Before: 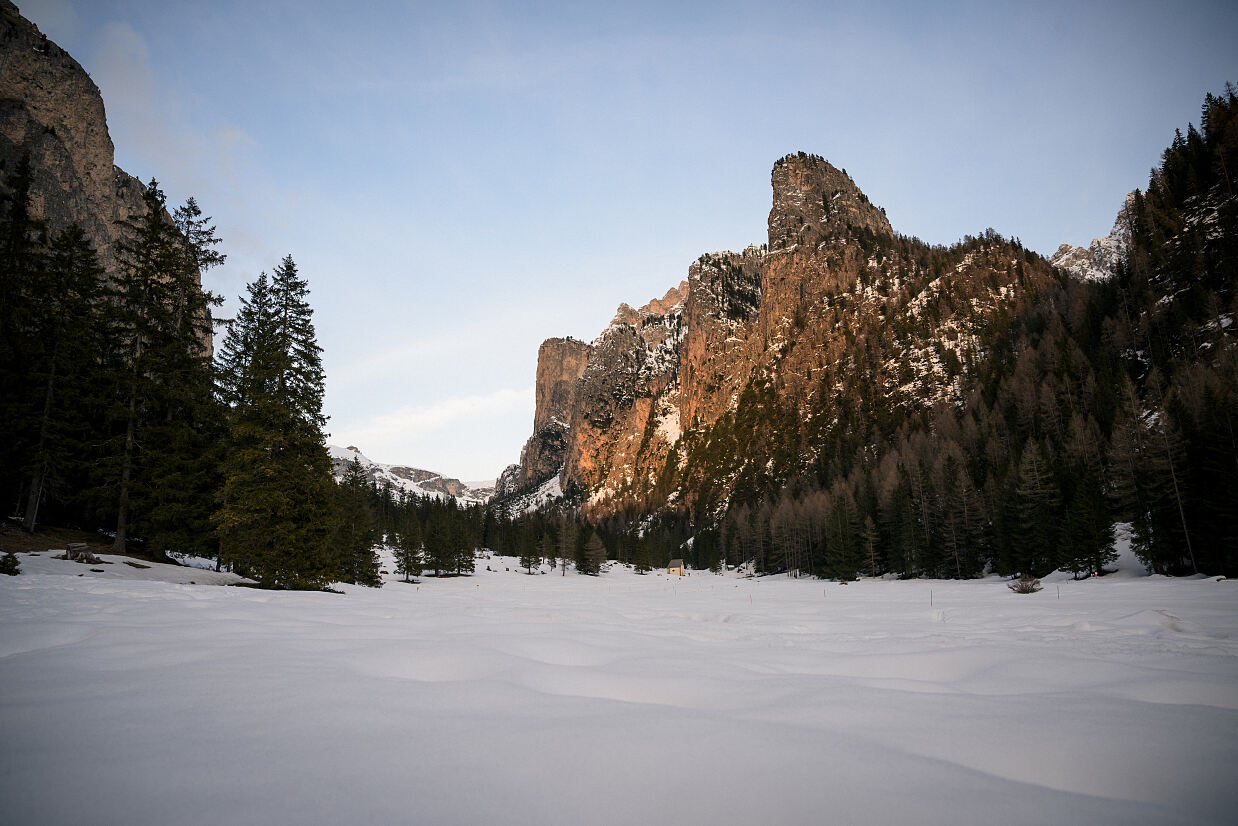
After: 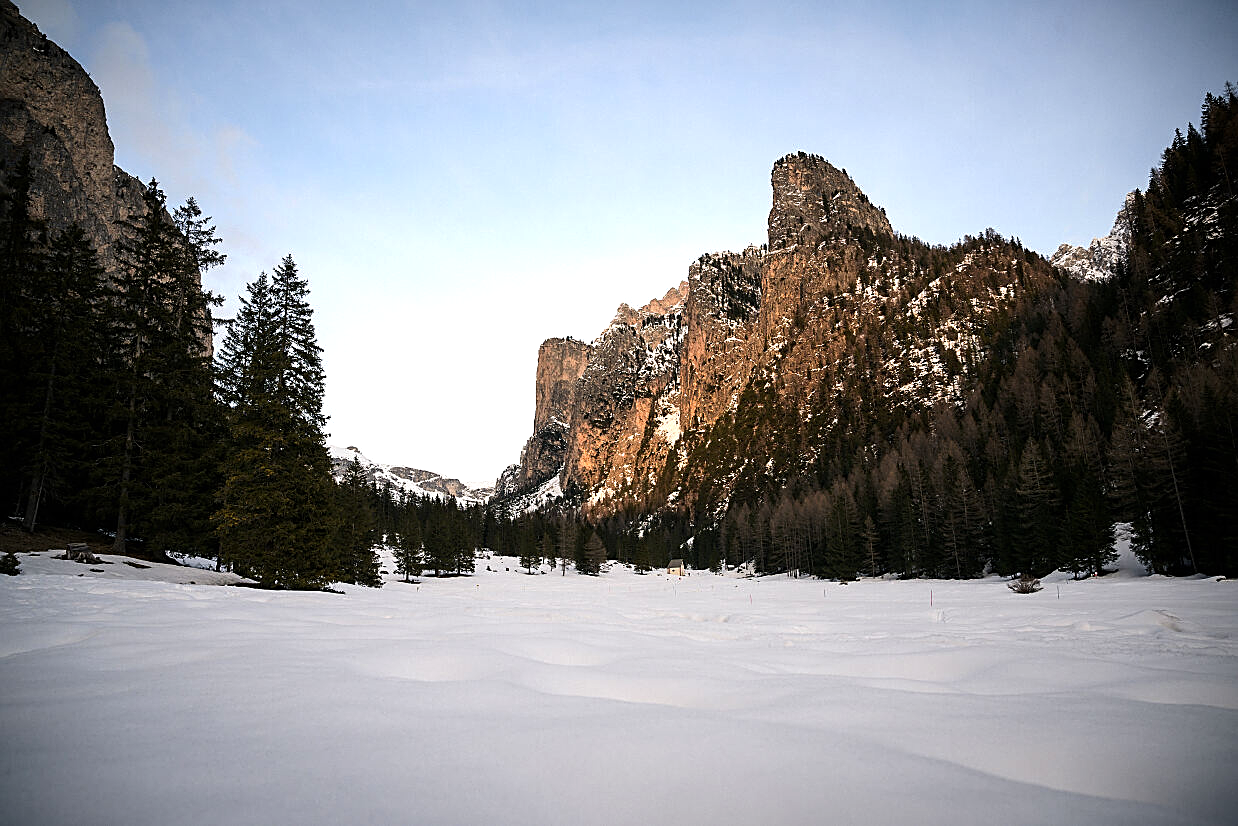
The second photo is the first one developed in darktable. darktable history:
sharpen: on, module defaults
exposure: exposure 0.128 EV, compensate highlight preservation false
tone equalizer: -8 EV -0.417 EV, -7 EV -0.389 EV, -6 EV -0.333 EV, -5 EV -0.222 EV, -3 EV 0.222 EV, -2 EV 0.333 EV, -1 EV 0.389 EV, +0 EV 0.417 EV, edges refinement/feathering 500, mask exposure compensation -1.57 EV, preserve details no
